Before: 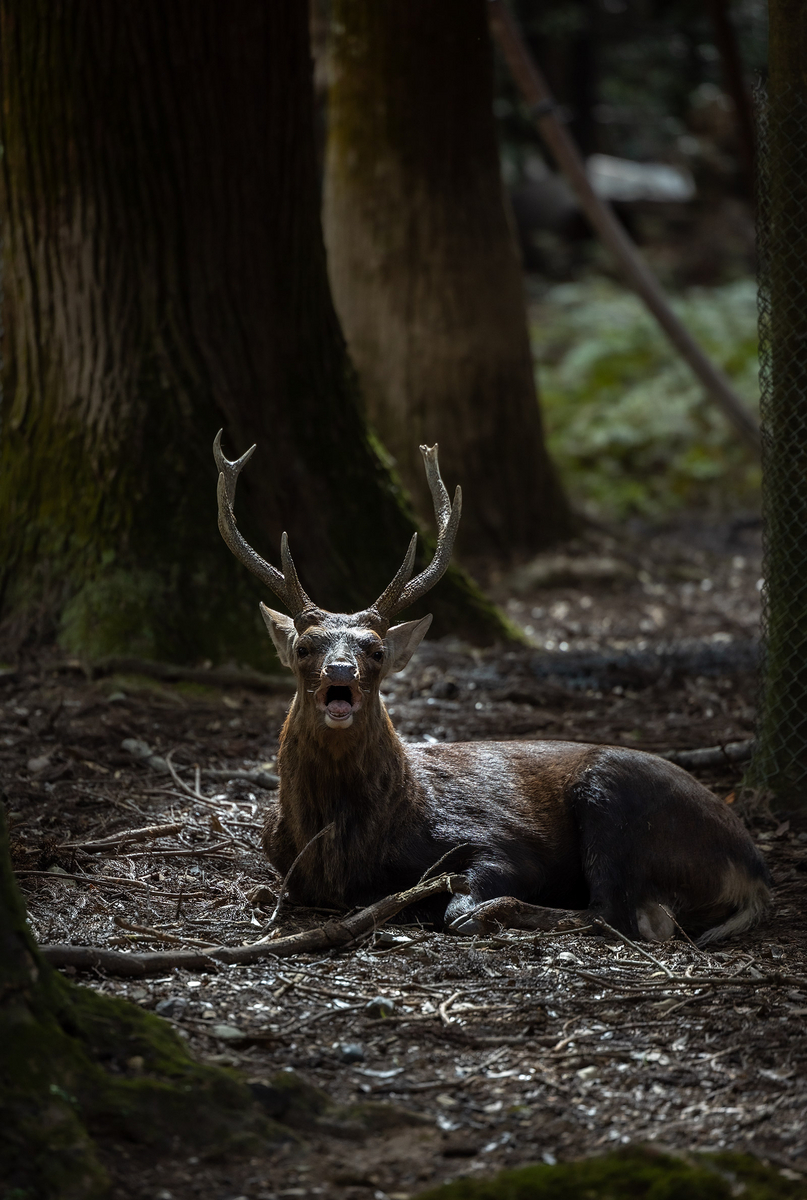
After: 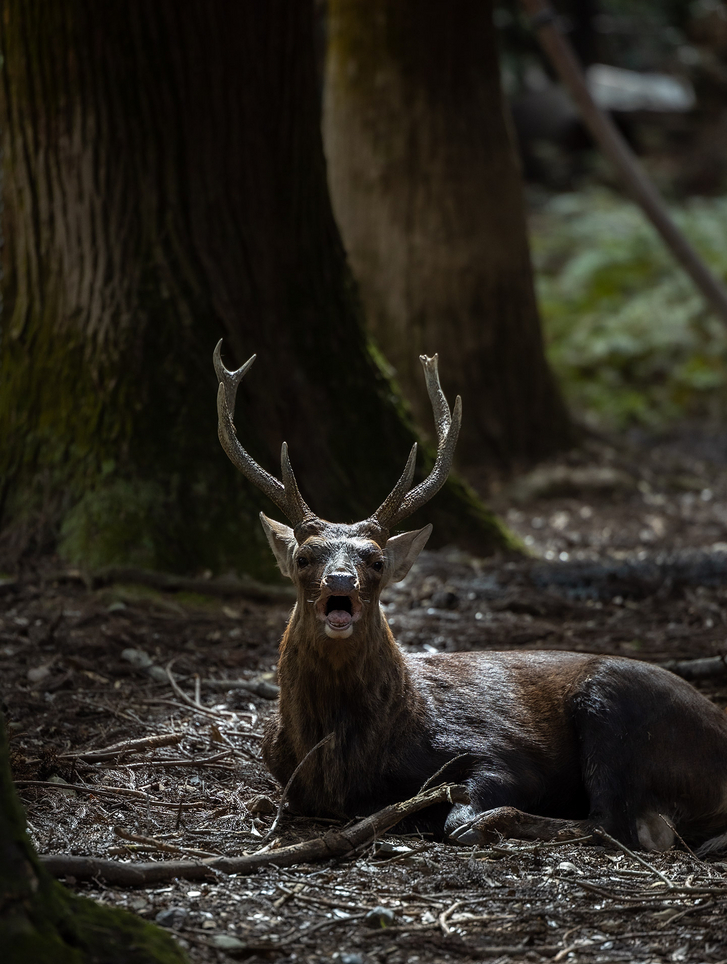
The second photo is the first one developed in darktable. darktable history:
crop: top 7.541%, right 9.823%, bottom 12.045%
